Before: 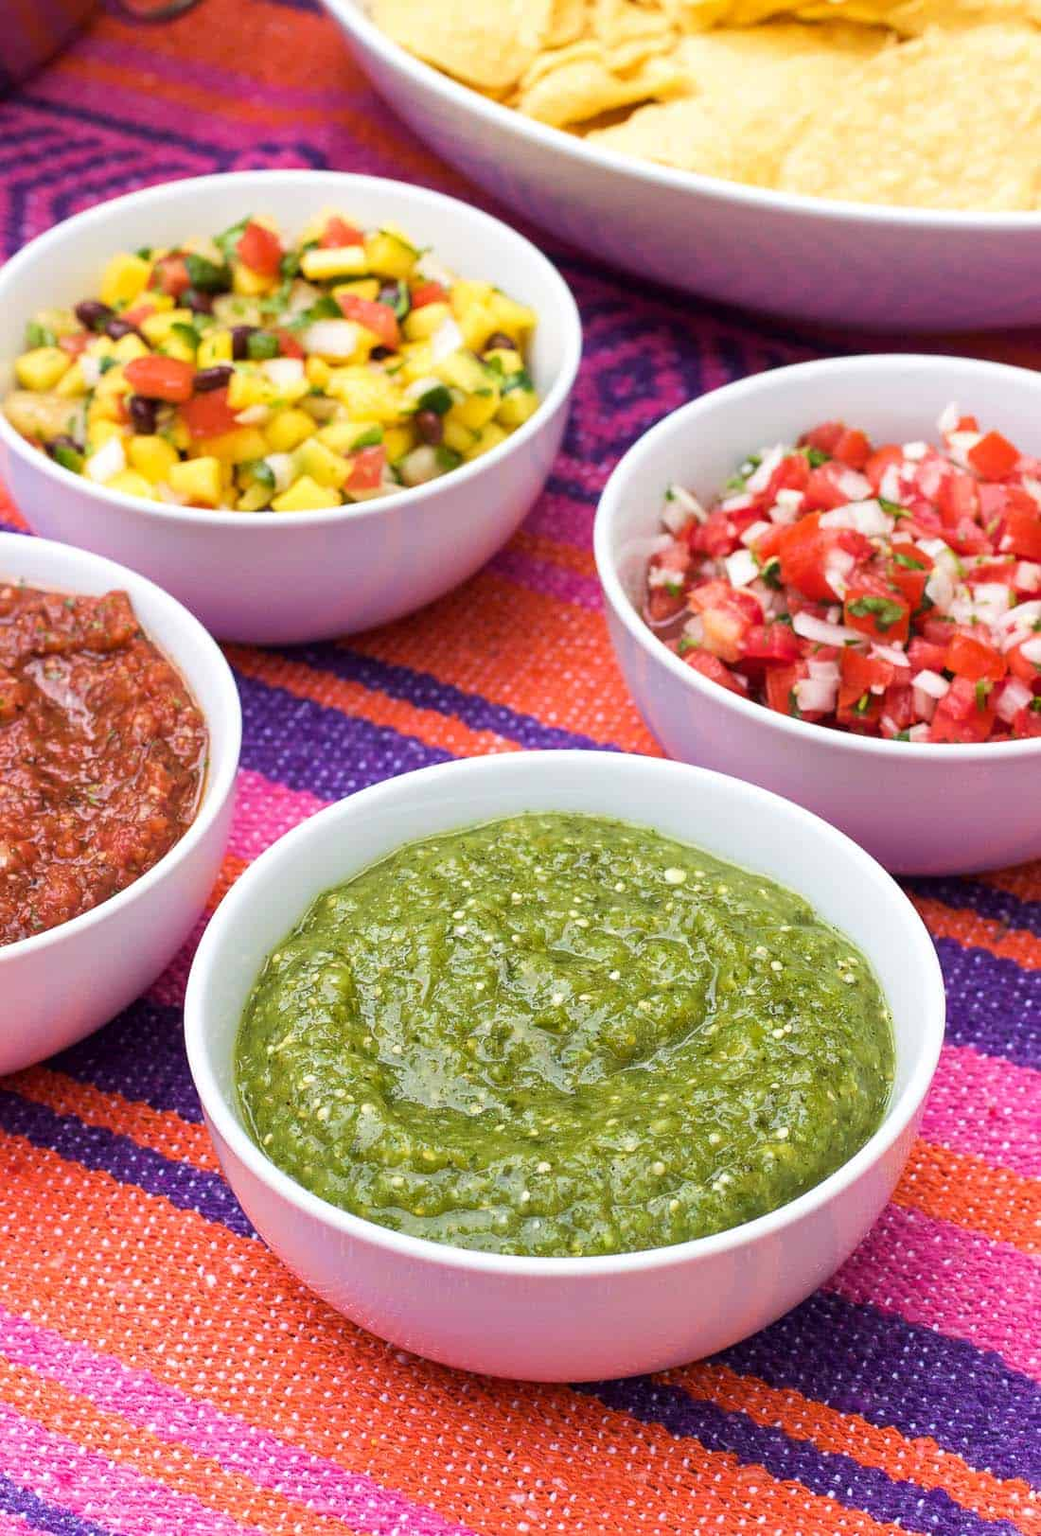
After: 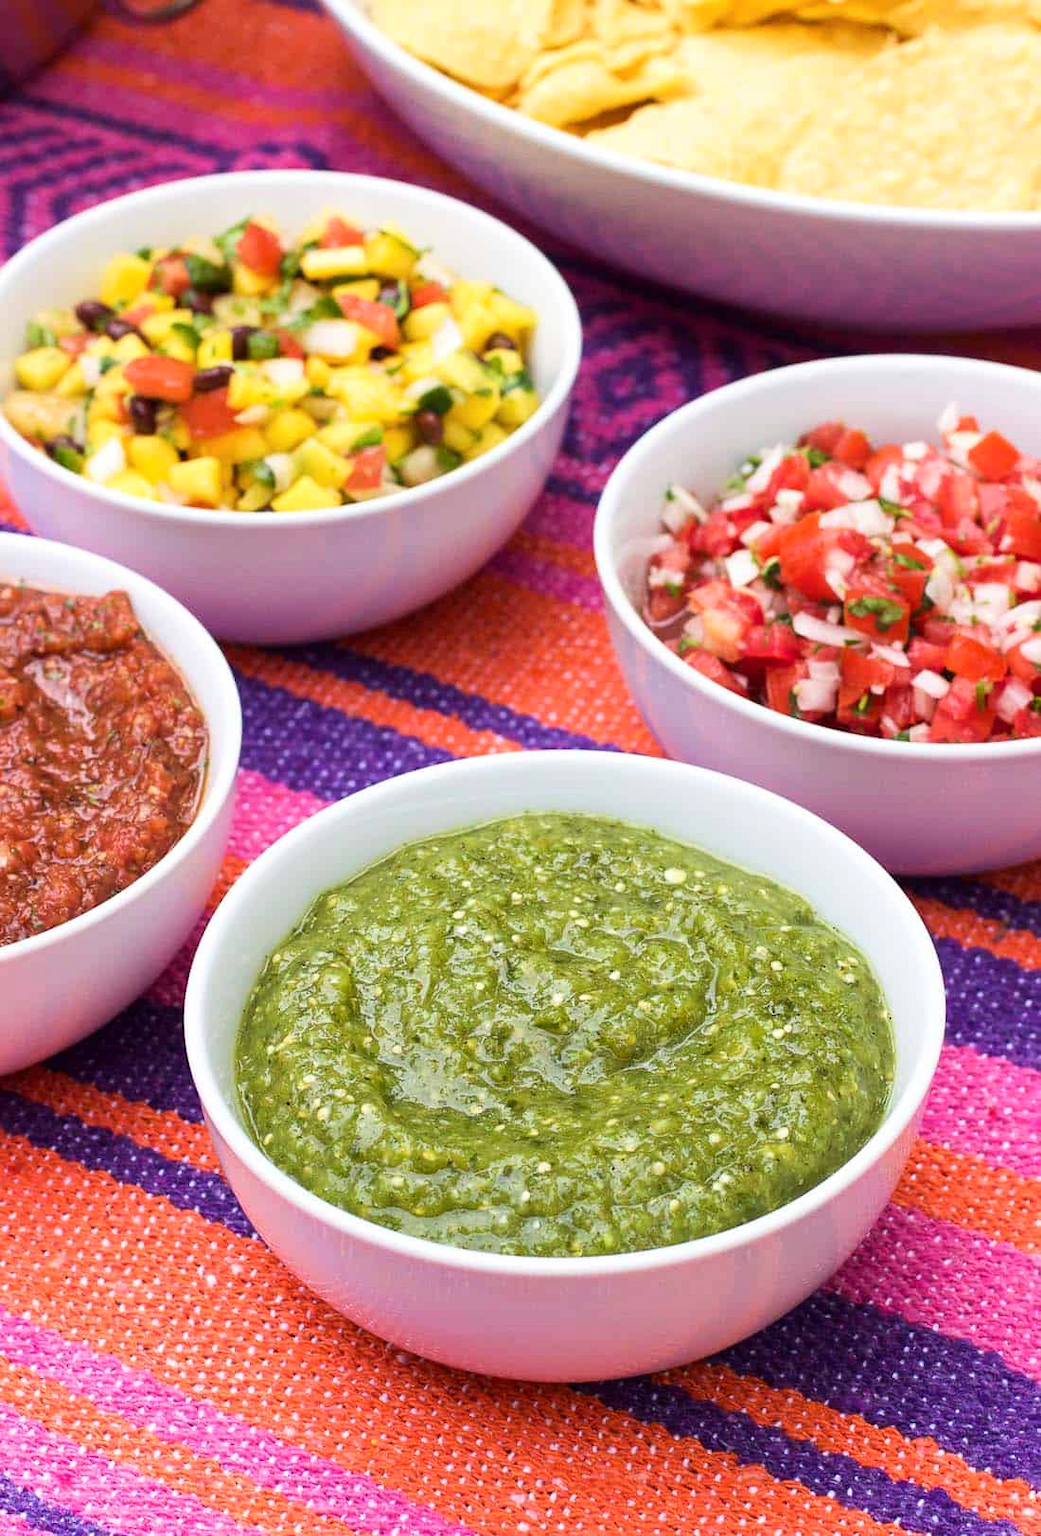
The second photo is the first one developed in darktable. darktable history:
contrast brightness saturation: contrast 0.098, brightness 0.021, saturation 0.016
